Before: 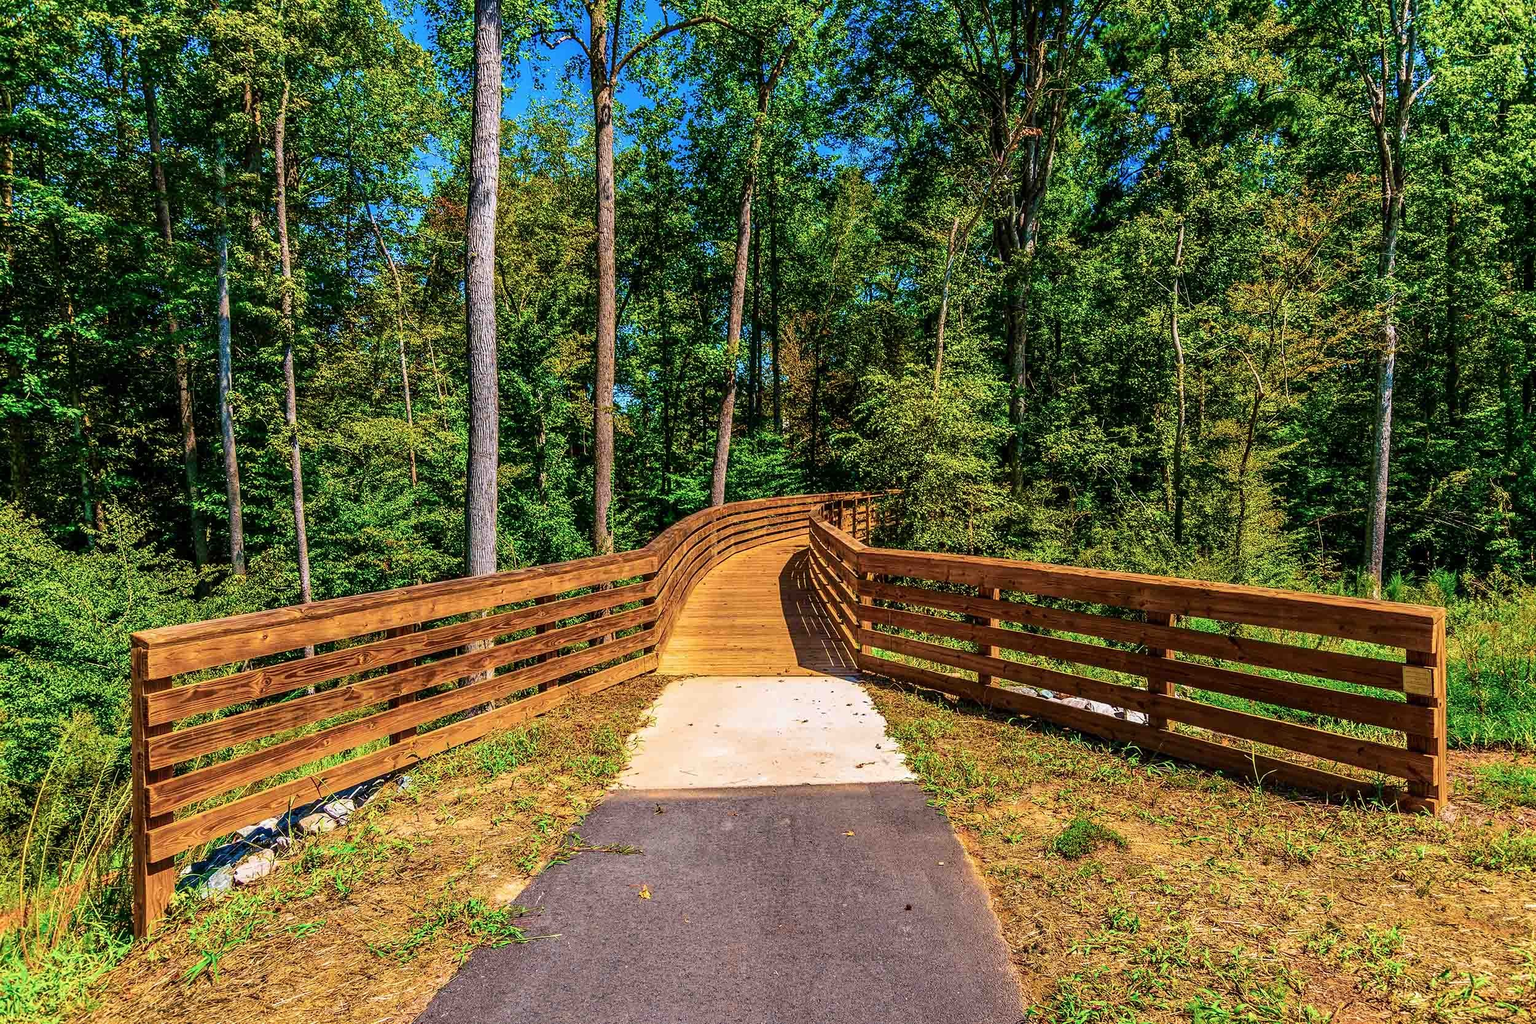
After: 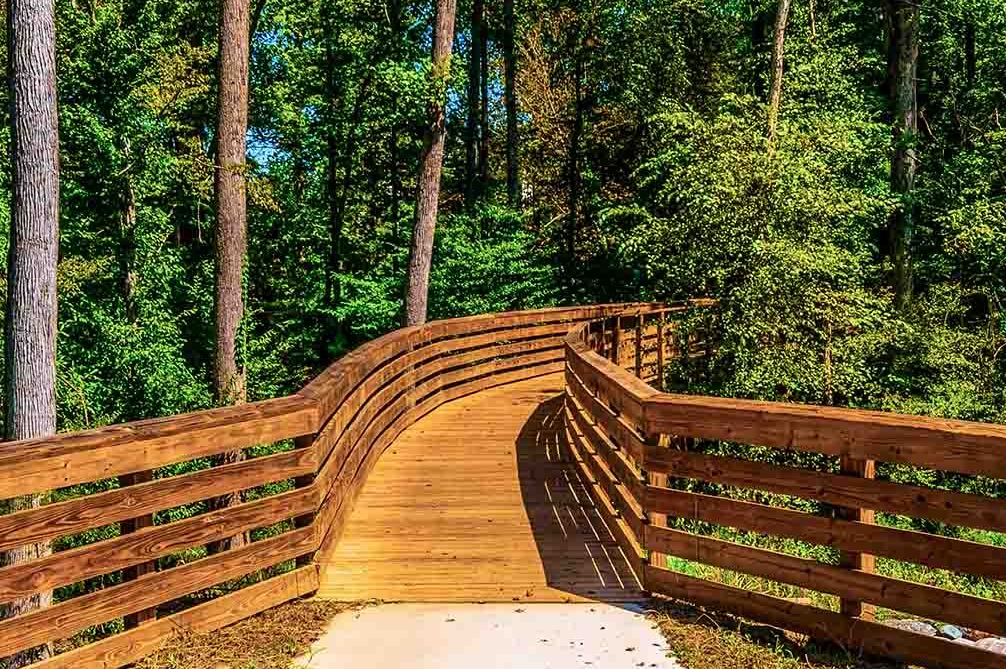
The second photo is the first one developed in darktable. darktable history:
crop: left 30.107%, top 29.908%, right 29.643%, bottom 29.956%
